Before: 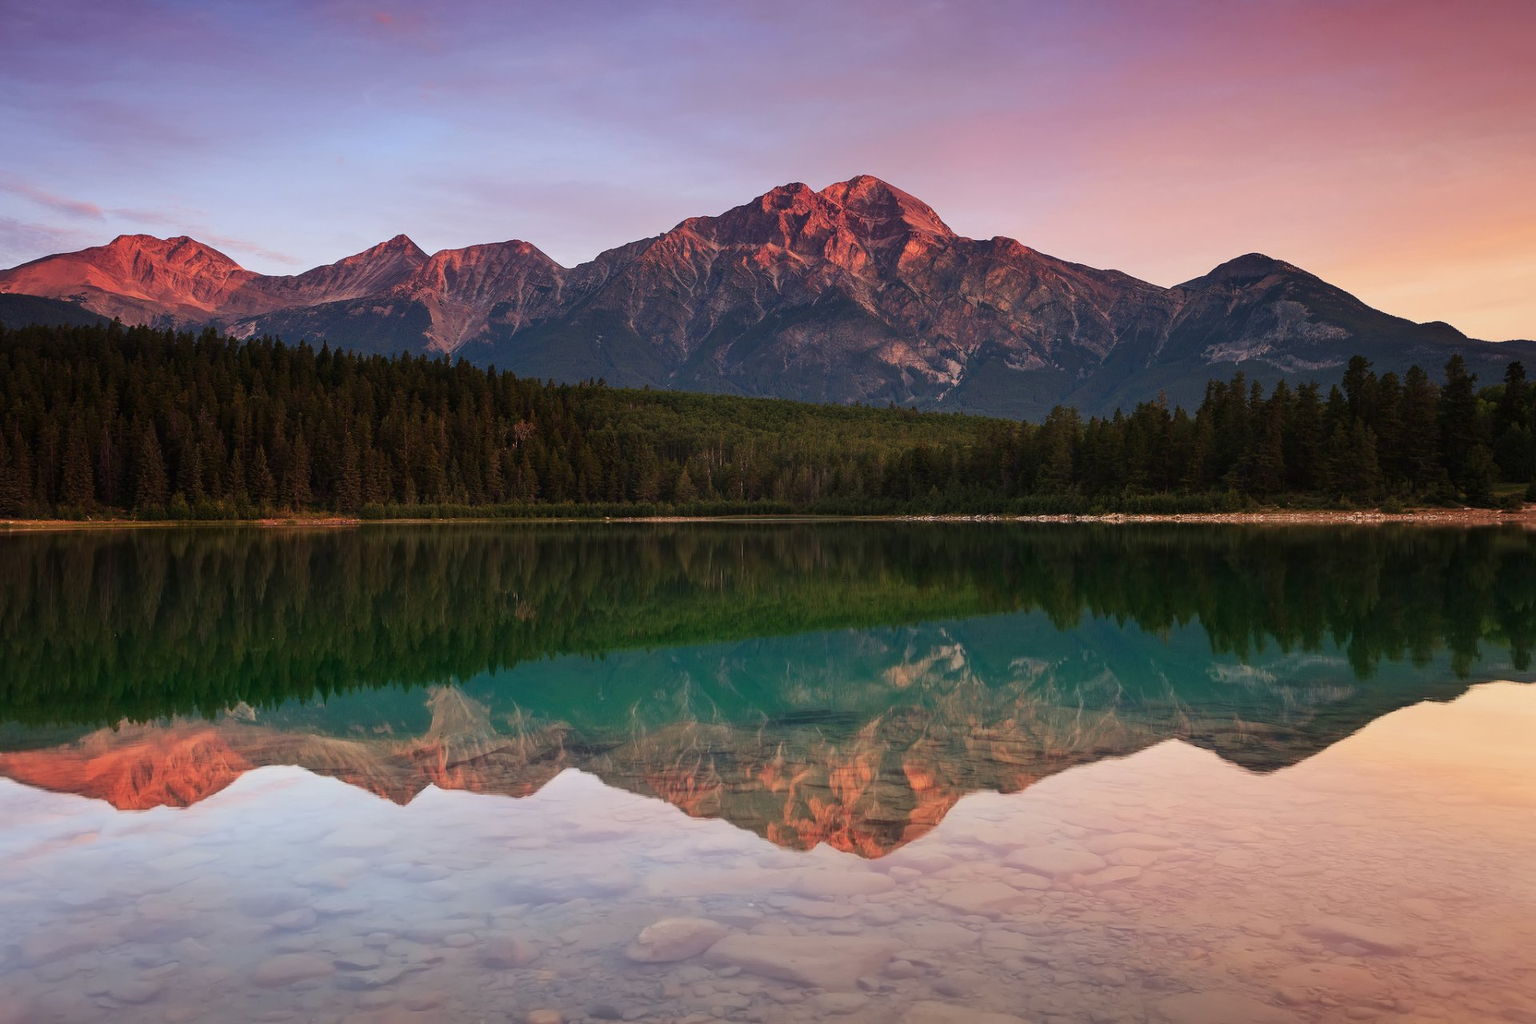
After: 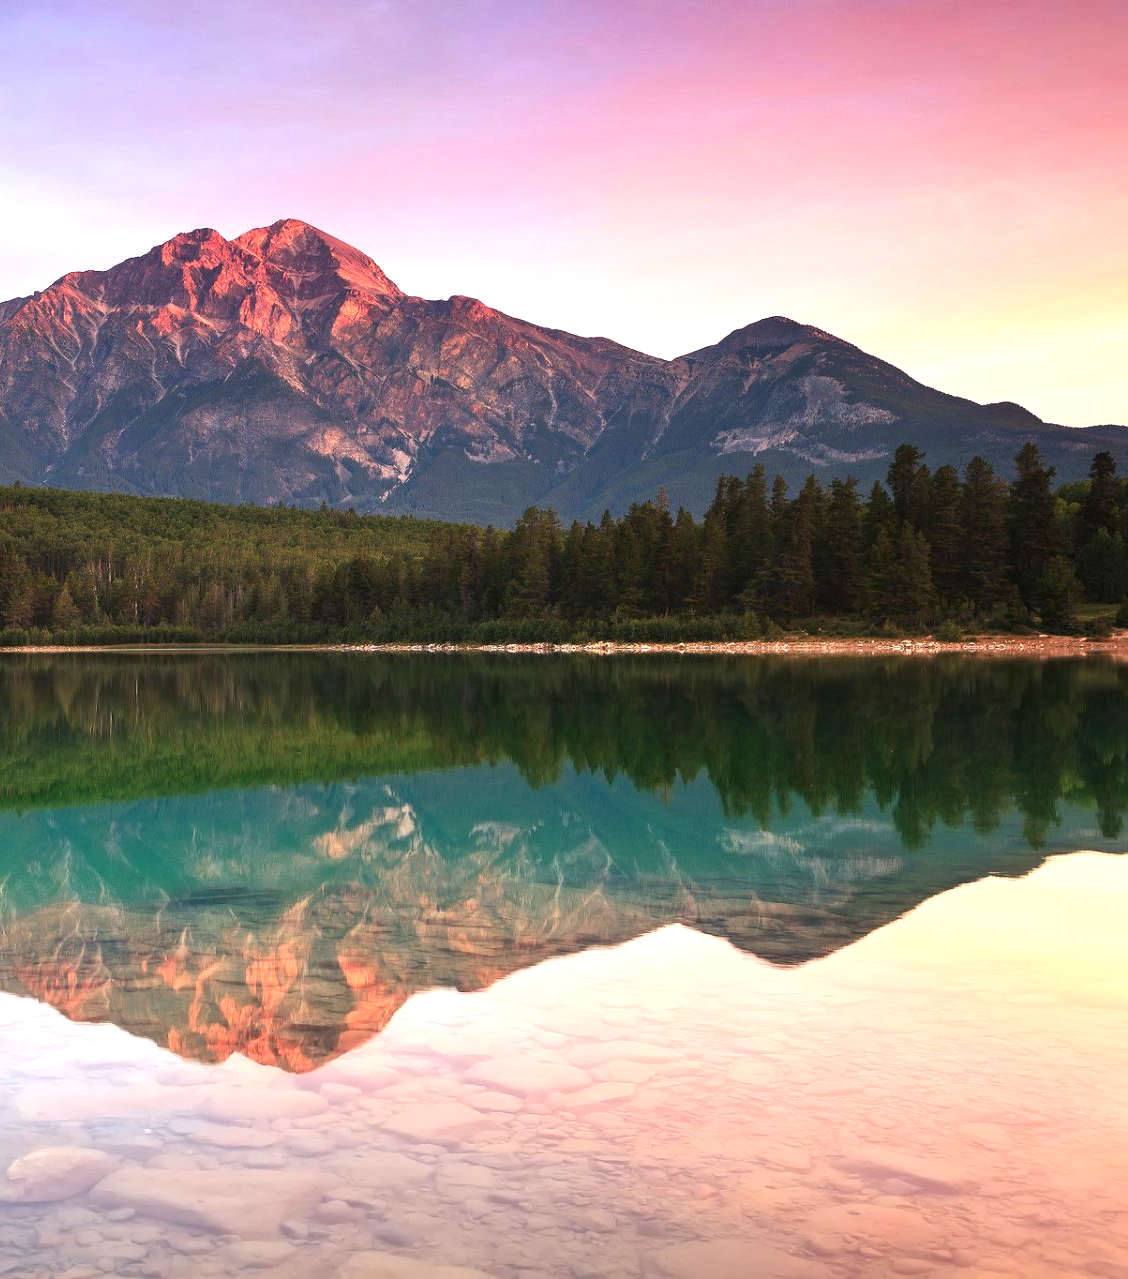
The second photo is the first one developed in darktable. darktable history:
crop: left 41.232%
exposure: black level correction 0, exposure 1.103 EV, compensate highlight preservation false
